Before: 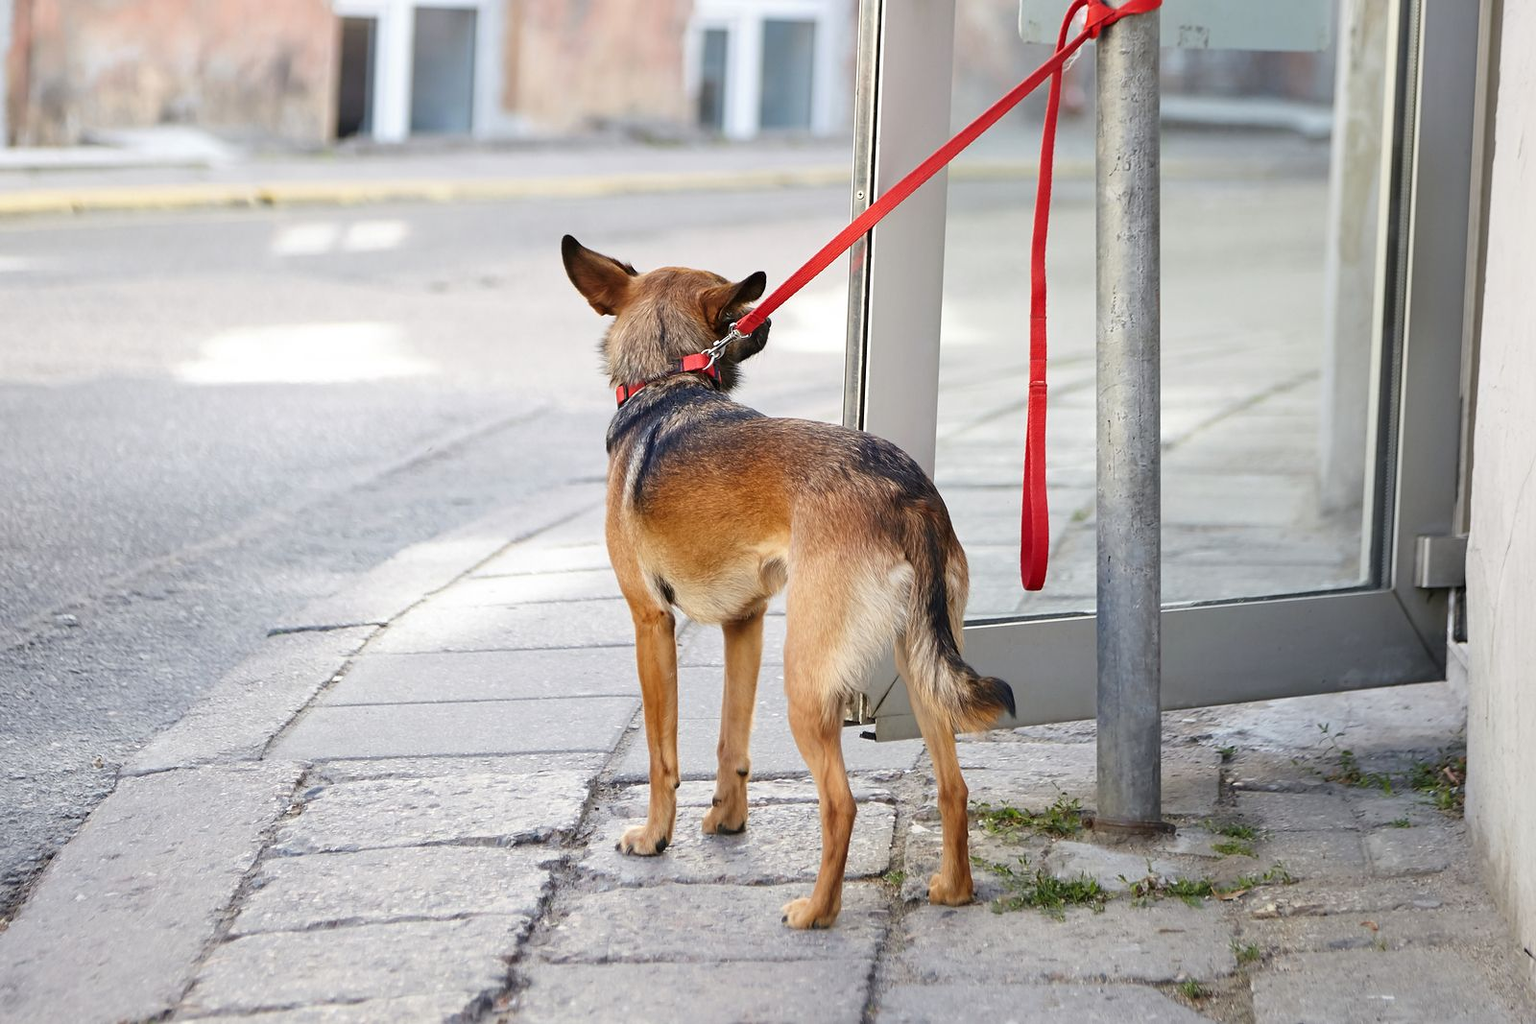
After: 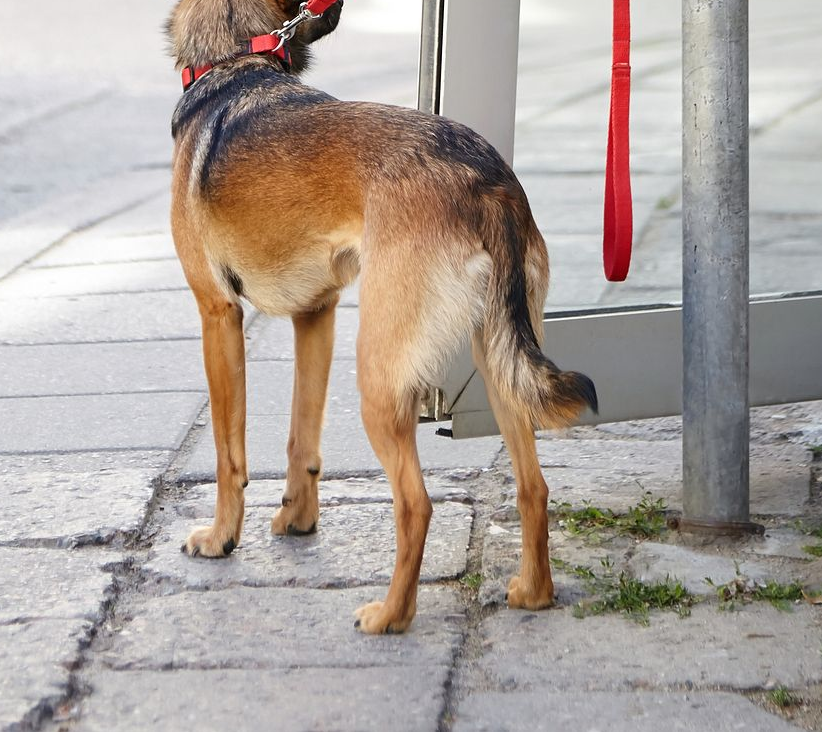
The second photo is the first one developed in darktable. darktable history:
crop and rotate: left 28.755%, top 31.323%, right 19.825%
